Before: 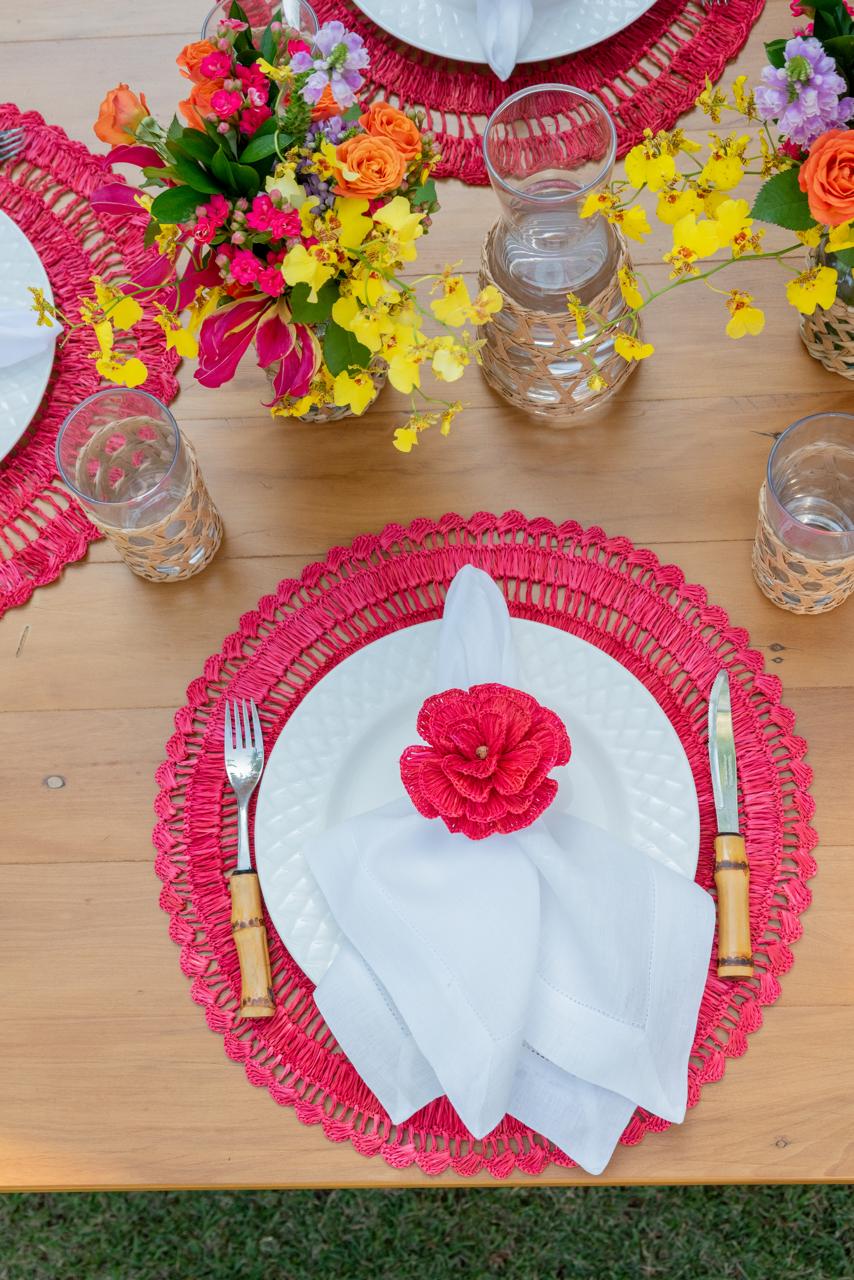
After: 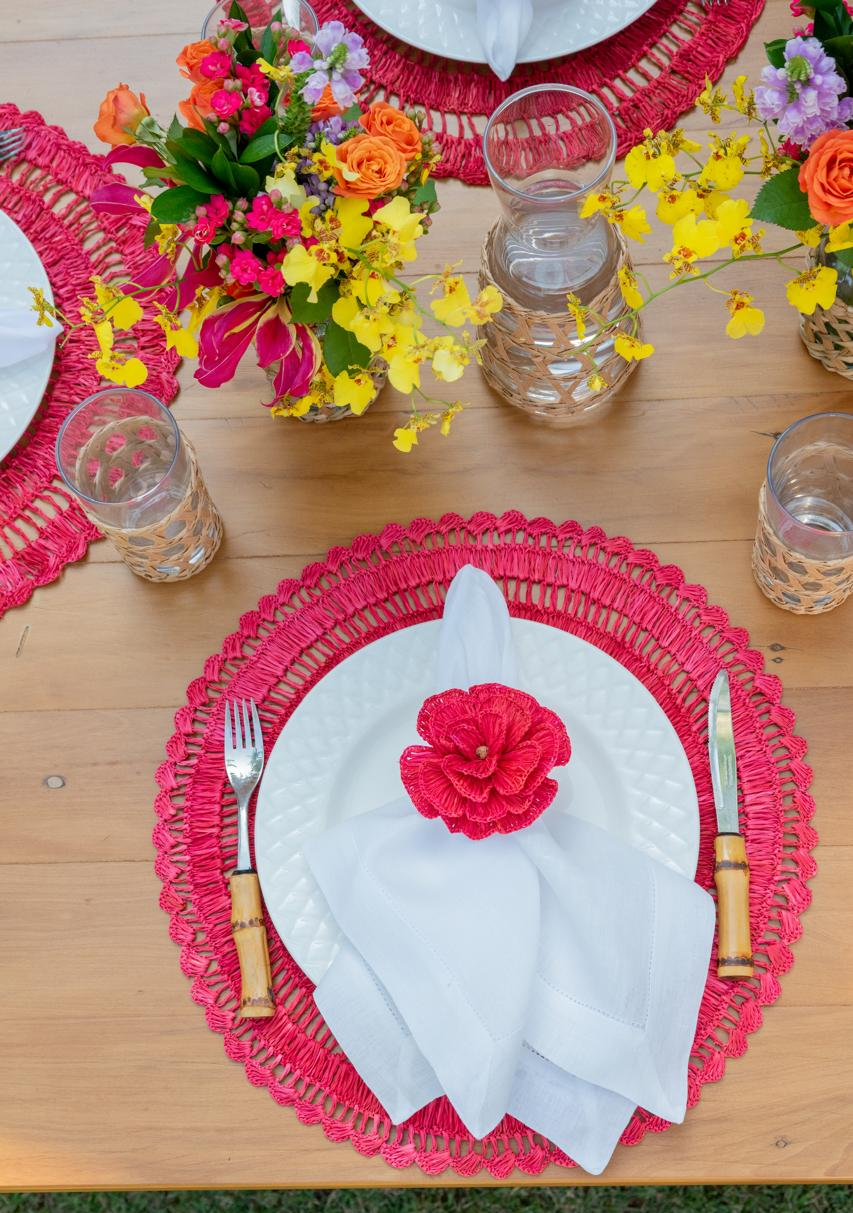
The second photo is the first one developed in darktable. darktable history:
crop and rotate: top 0.009%, bottom 5.219%
